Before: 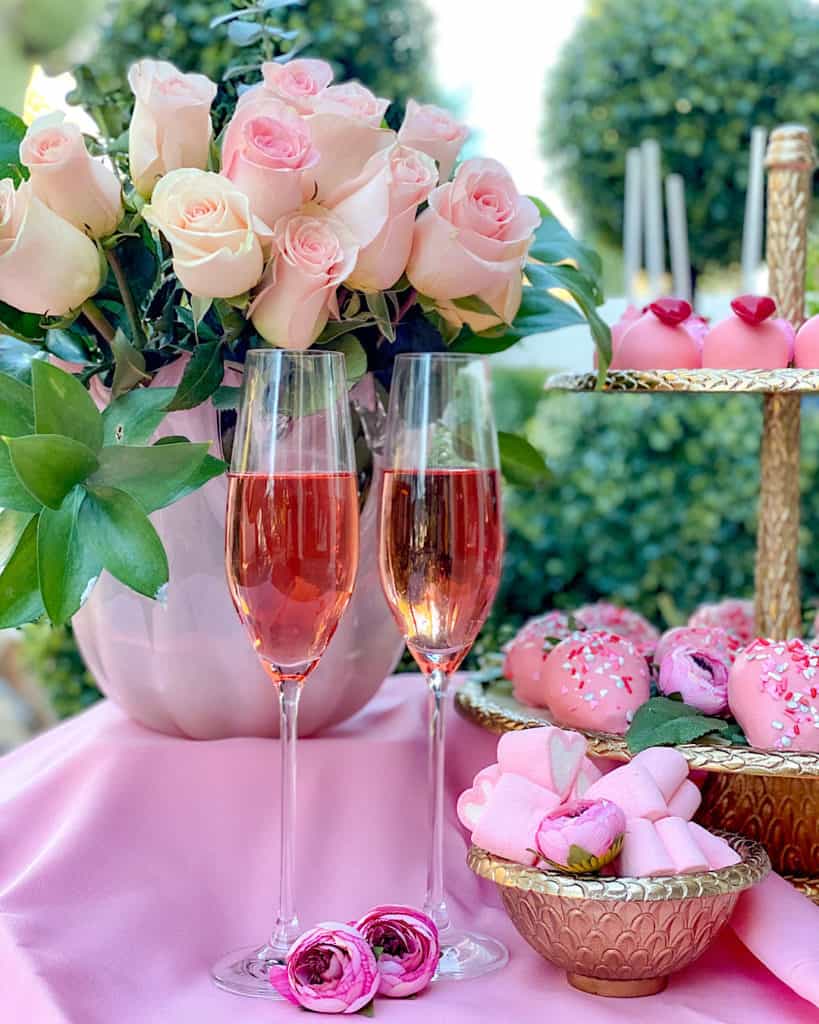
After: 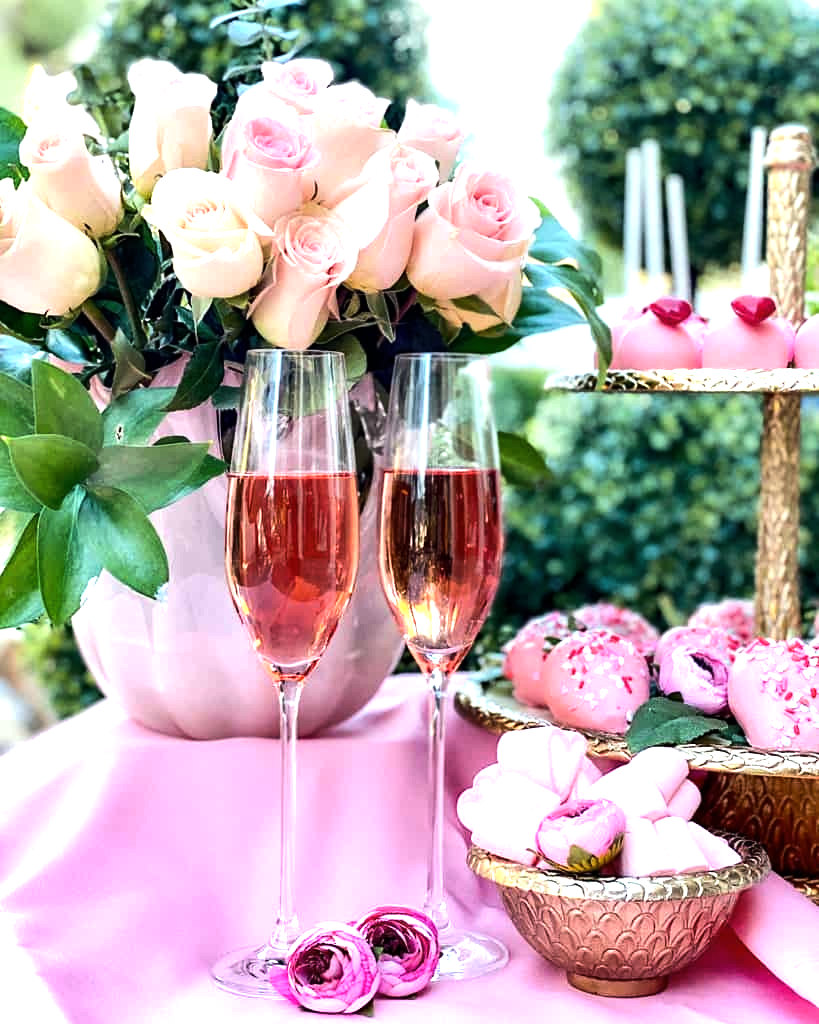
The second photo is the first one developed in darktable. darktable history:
levels: levels [0, 0.51, 1]
exposure: compensate highlight preservation false
shadows and highlights: radius 334.93, shadows 63.48, highlights 6.06, compress 87.7%, highlights color adjustment 39.73%, soften with gaussian
tone equalizer: -8 EV -1.08 EV, -7 EV -1.01 EV, -6 EV -0.867 EV, -5 EV -0.578 EV, -3 EV 0.578 EV, -2 EV 0.867 EV, -1 EV 1.01 EV, +0 EV 1.08 EV, edges refinement/feathering 500, mask exposure compensation -1.57 EV, preserve details no
